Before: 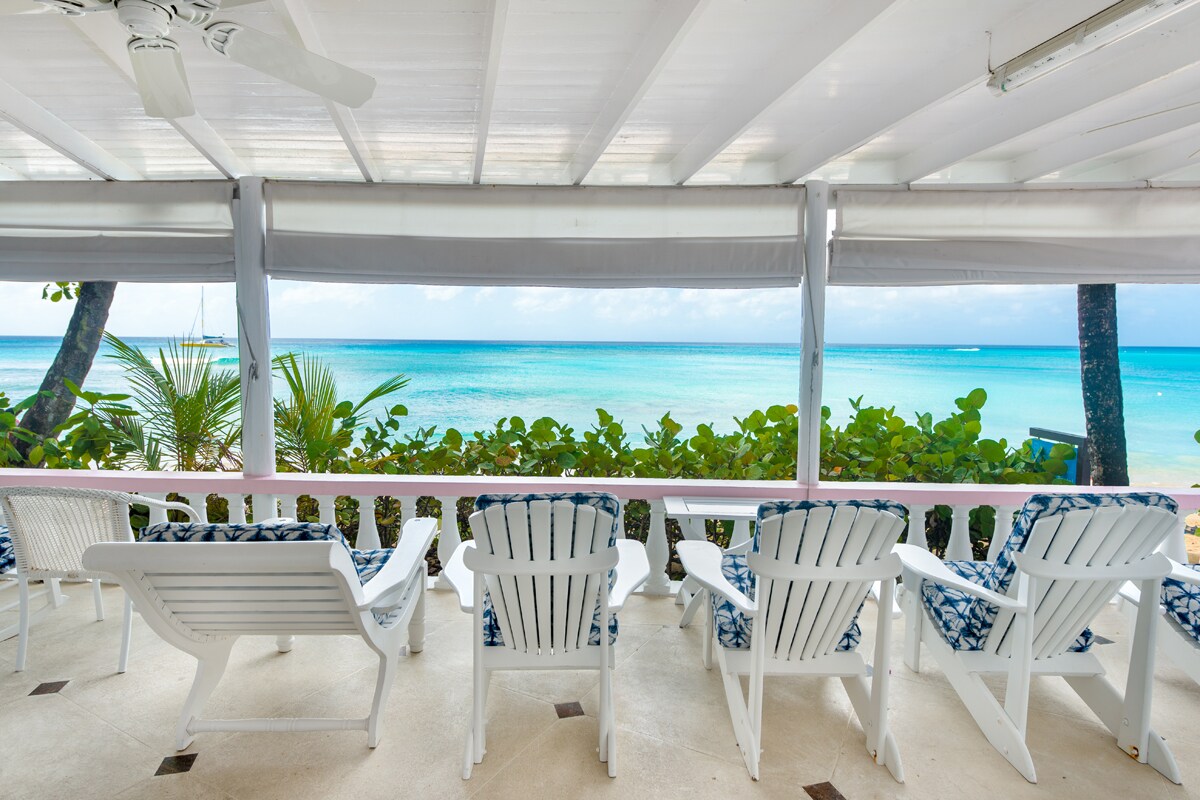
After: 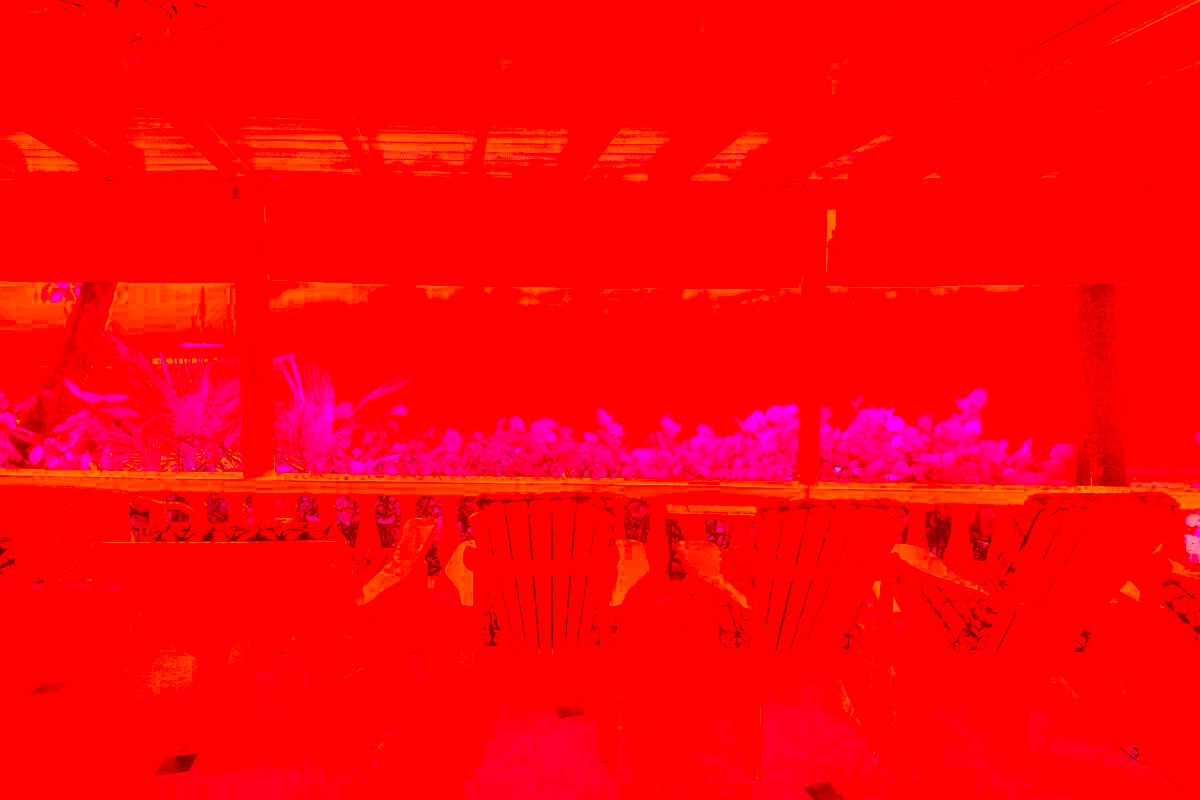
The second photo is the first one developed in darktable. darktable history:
color correction: highlights a* -39.38, highlights b* -39.47, shadows a* -39.65, shadows b* -39.64, saturation -2.98
